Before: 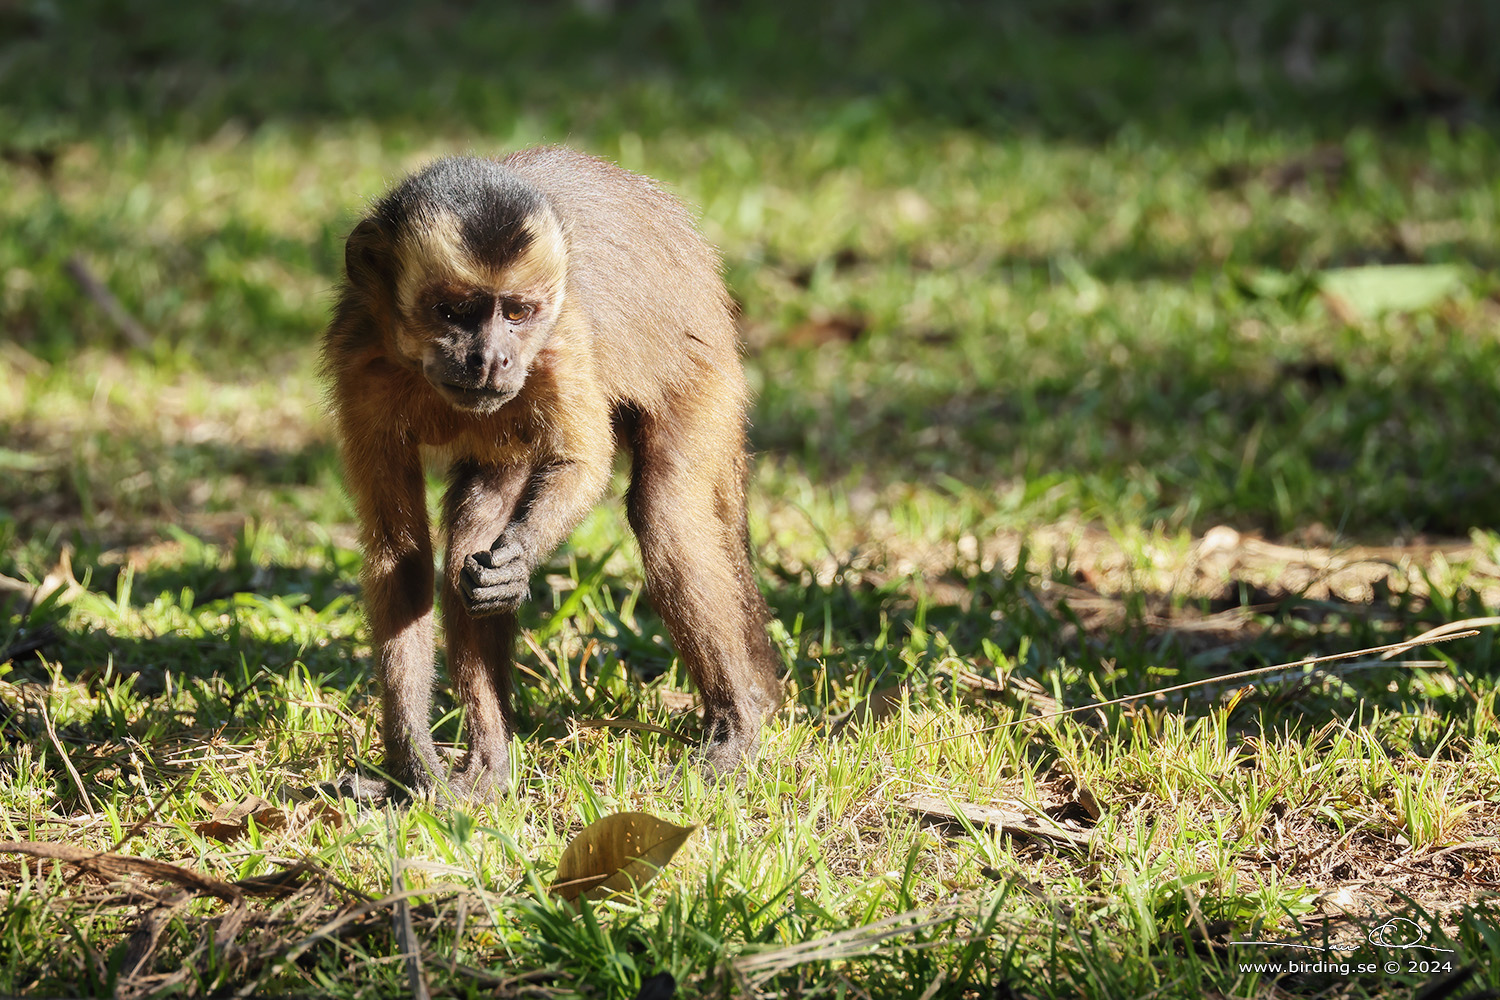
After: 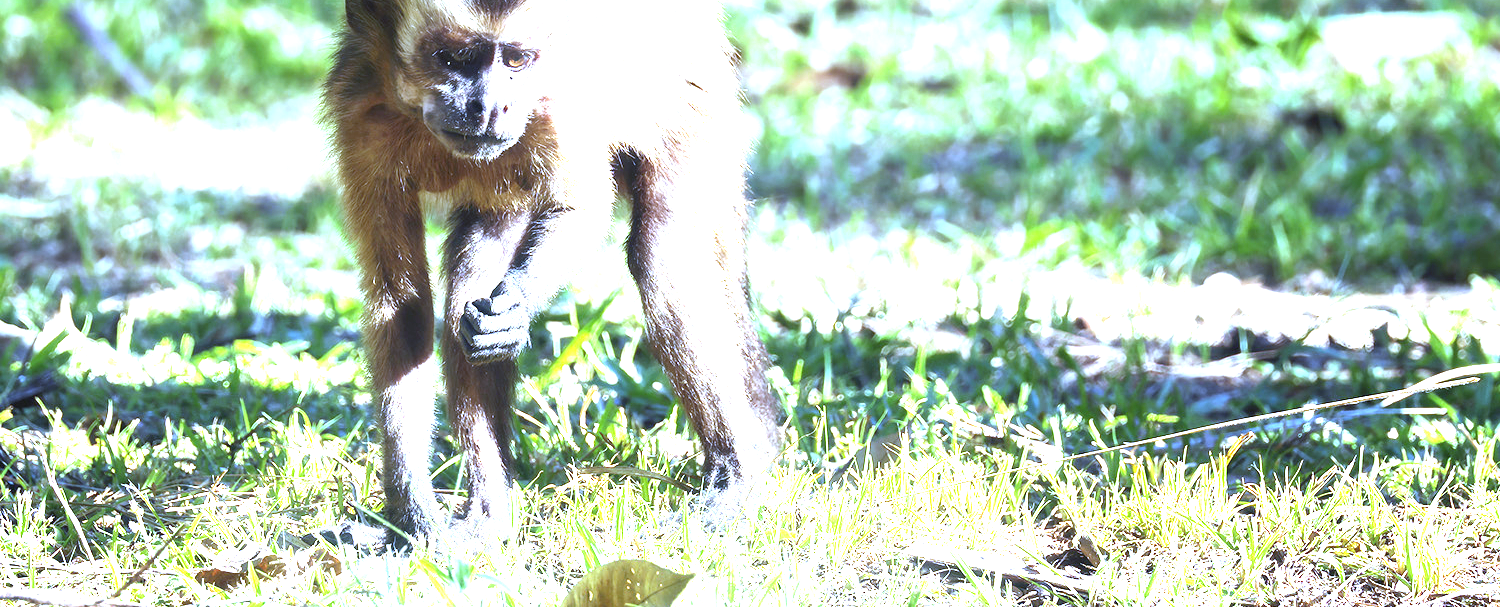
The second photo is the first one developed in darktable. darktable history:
exposure: black level correction 0, exposure 2.138 EV, compensate exposure bias true, compensate highlight preservation false
crop and rotate: top 25.357%, bottom 13.942%
white balance: red 0.766, blue 1.537
